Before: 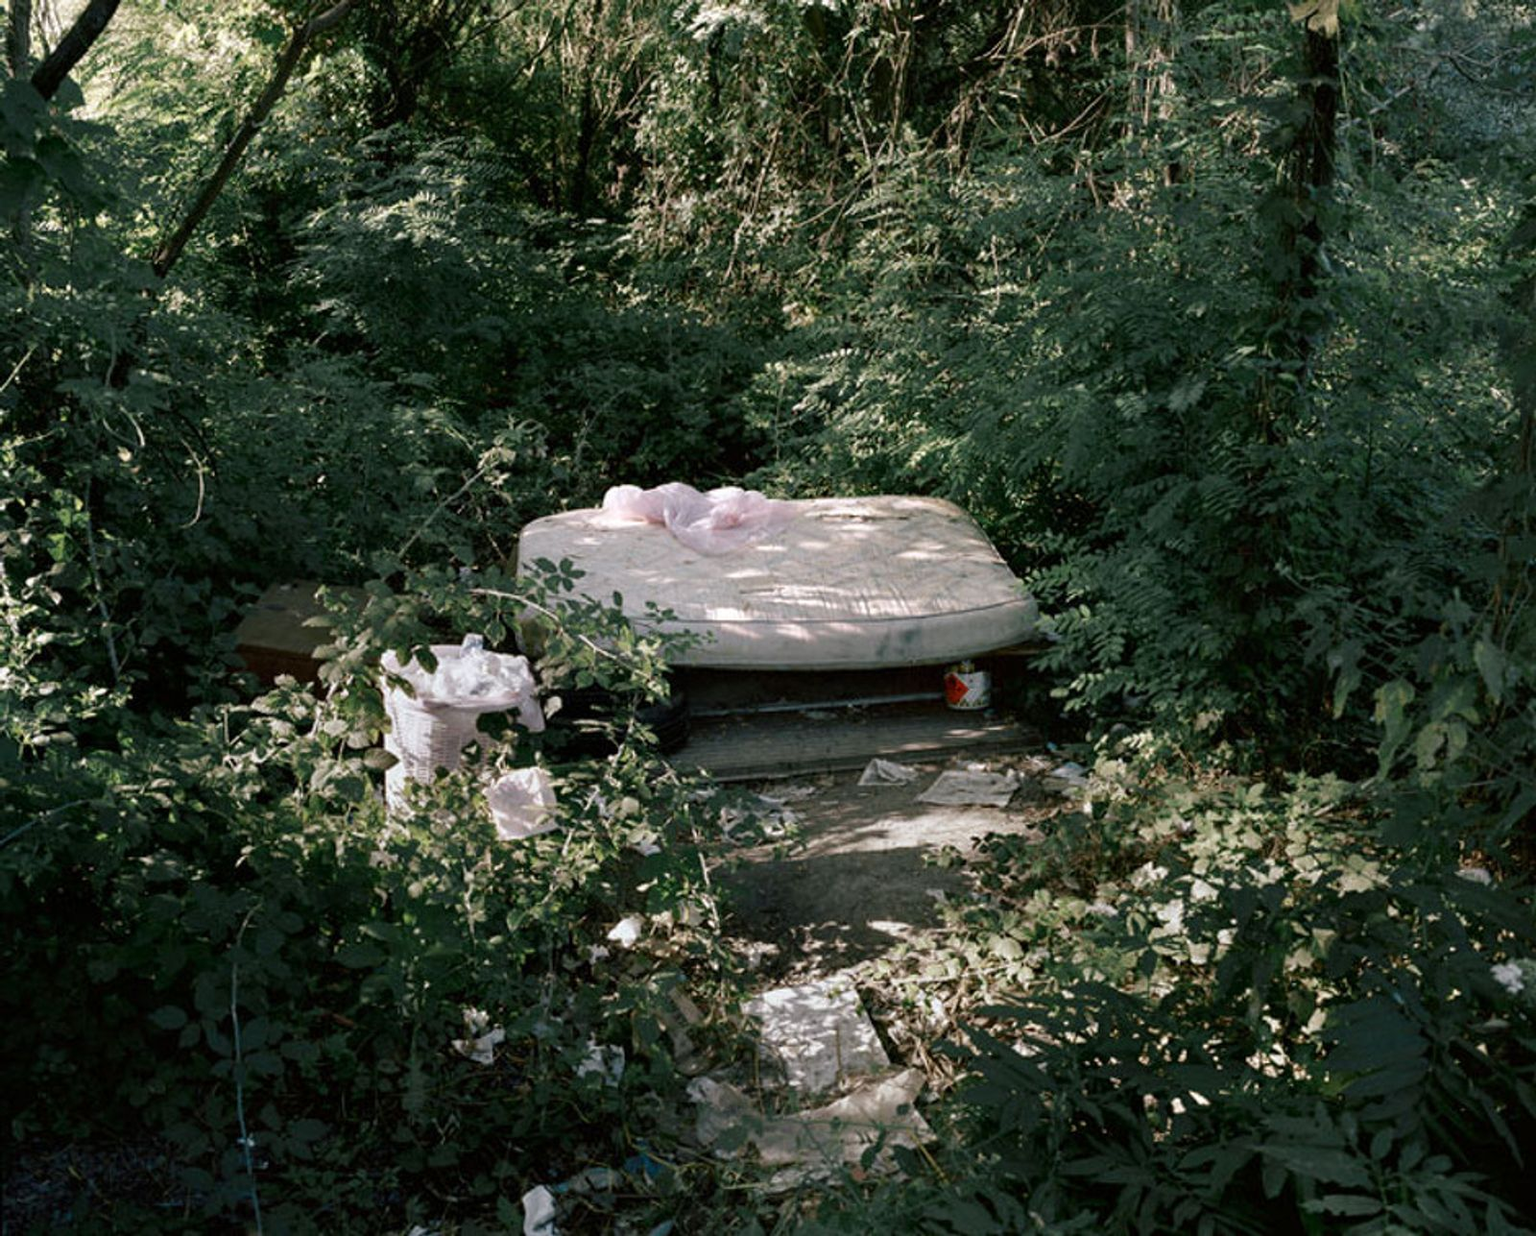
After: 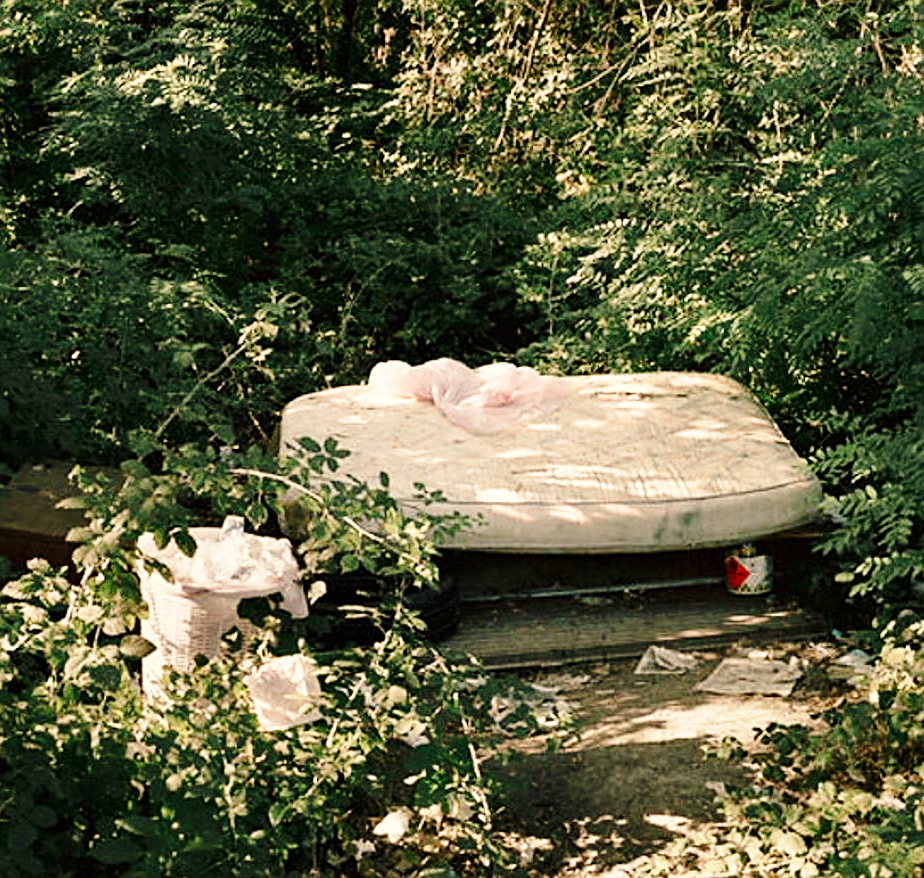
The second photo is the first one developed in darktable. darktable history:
sharpen: on, module defaults
crop: left 16.202%, top 11.208%, right 26.045%, bottom 20.557%
white balance: red 1.123, blue 0.83
base curve: curves: ch0 [(0, 0) (0.028, 0.03) (0.121, 0.232) (0.46, 0.748) (0.859, 0.968) (1, 1)], preserve colors none
